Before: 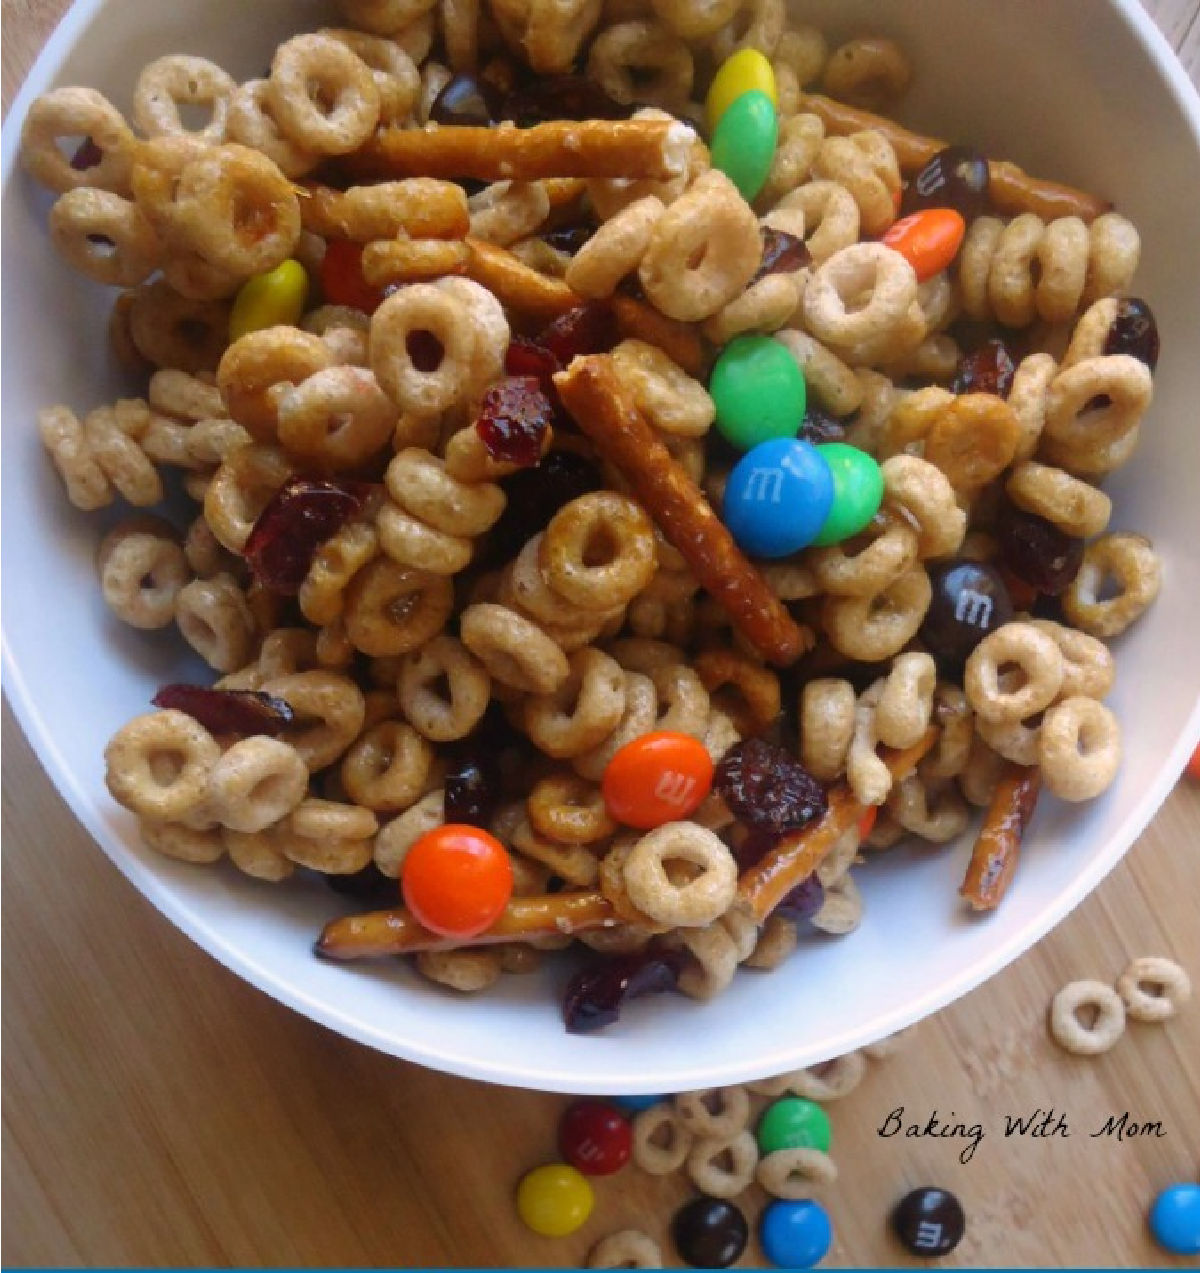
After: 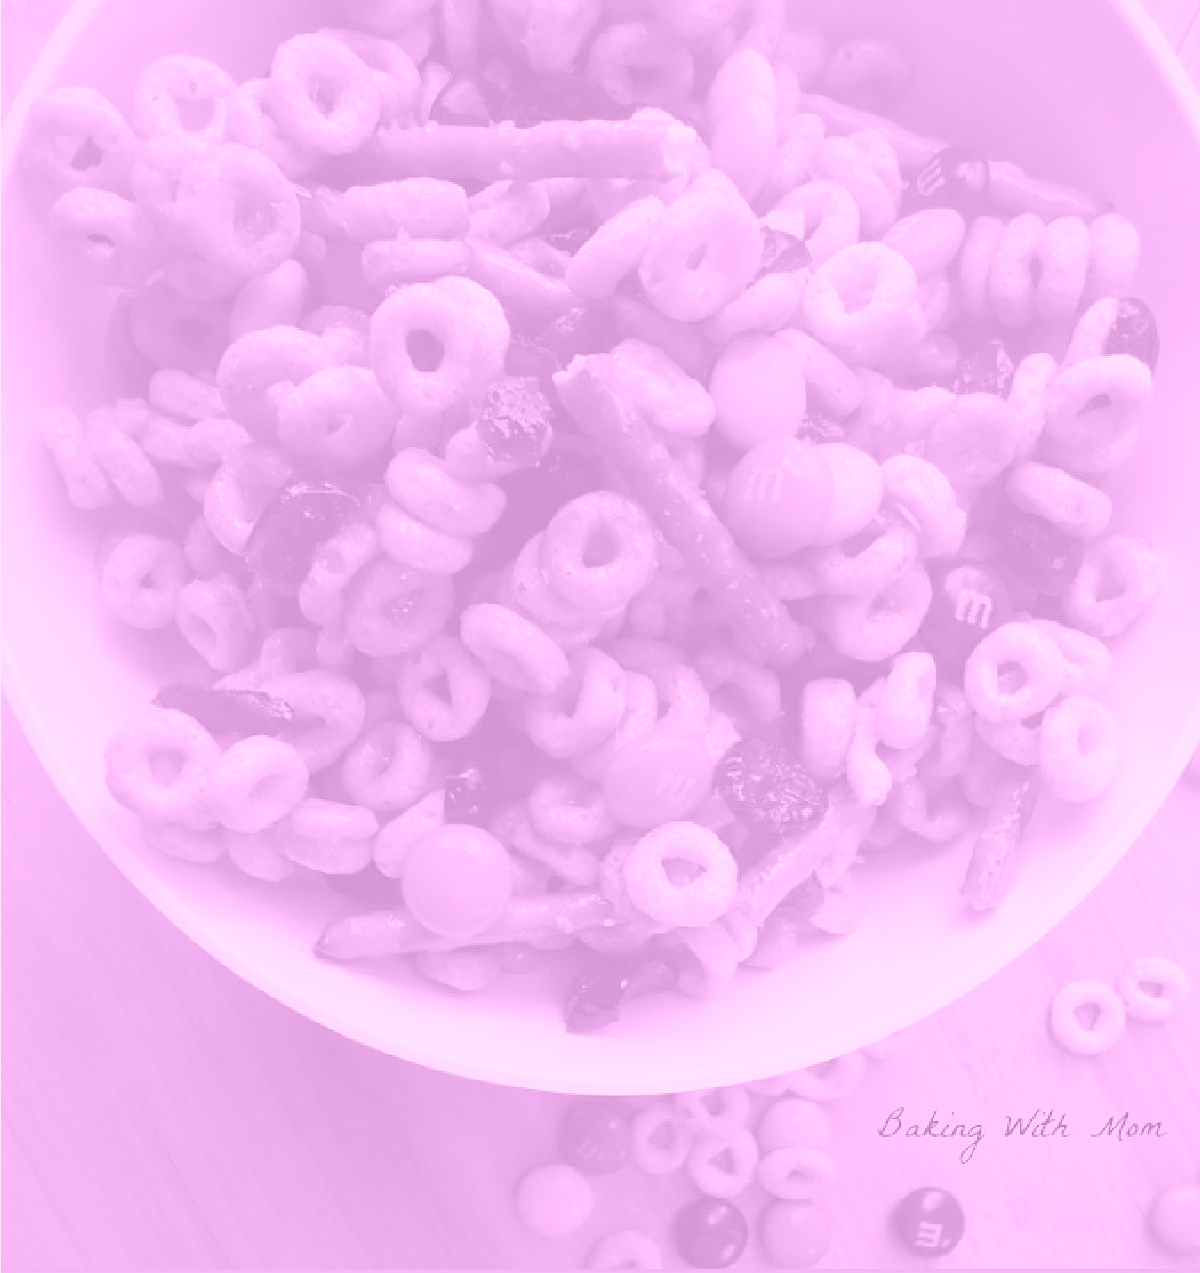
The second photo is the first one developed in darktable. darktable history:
shadows and highlights: shadows 43.06, highlights 6.94
sharpen: on, module defaults
colorize: hue 331.2°, saturation 75%, source mix 30.28%, lightness 70.52%, version 1
color zones: curves: ch1 [(0, 0.638) (0.193, 0.442) (0.286, 0.15) (0.429, 0.14) (0.571, 0.142) (0.714, 0.154) (0.857, 0.175) (1, 0.638)]
